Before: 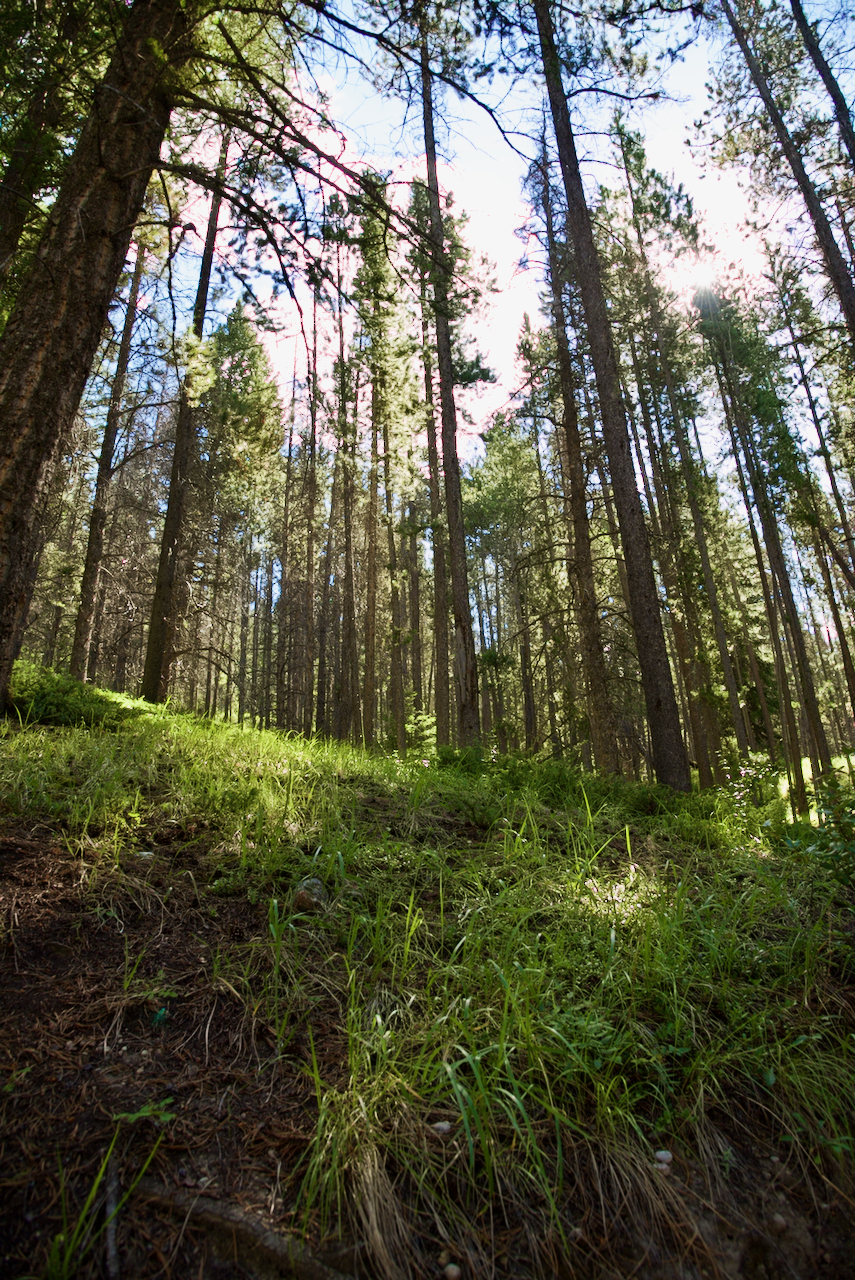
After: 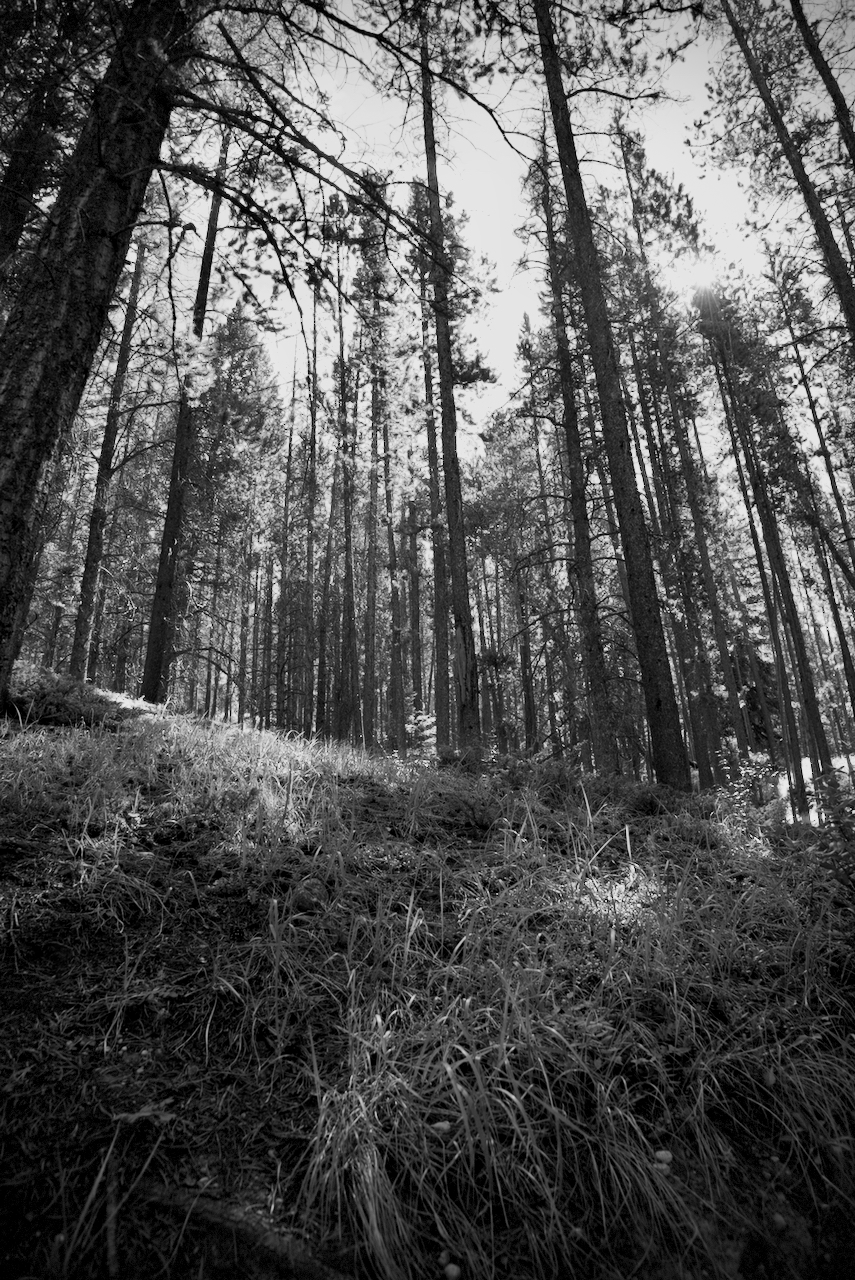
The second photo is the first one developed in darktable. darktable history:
white balance: red 1, blue 1
vignetting: dithering 8-bit output, unbound false
monochrome: a -74.22, b 78.2
